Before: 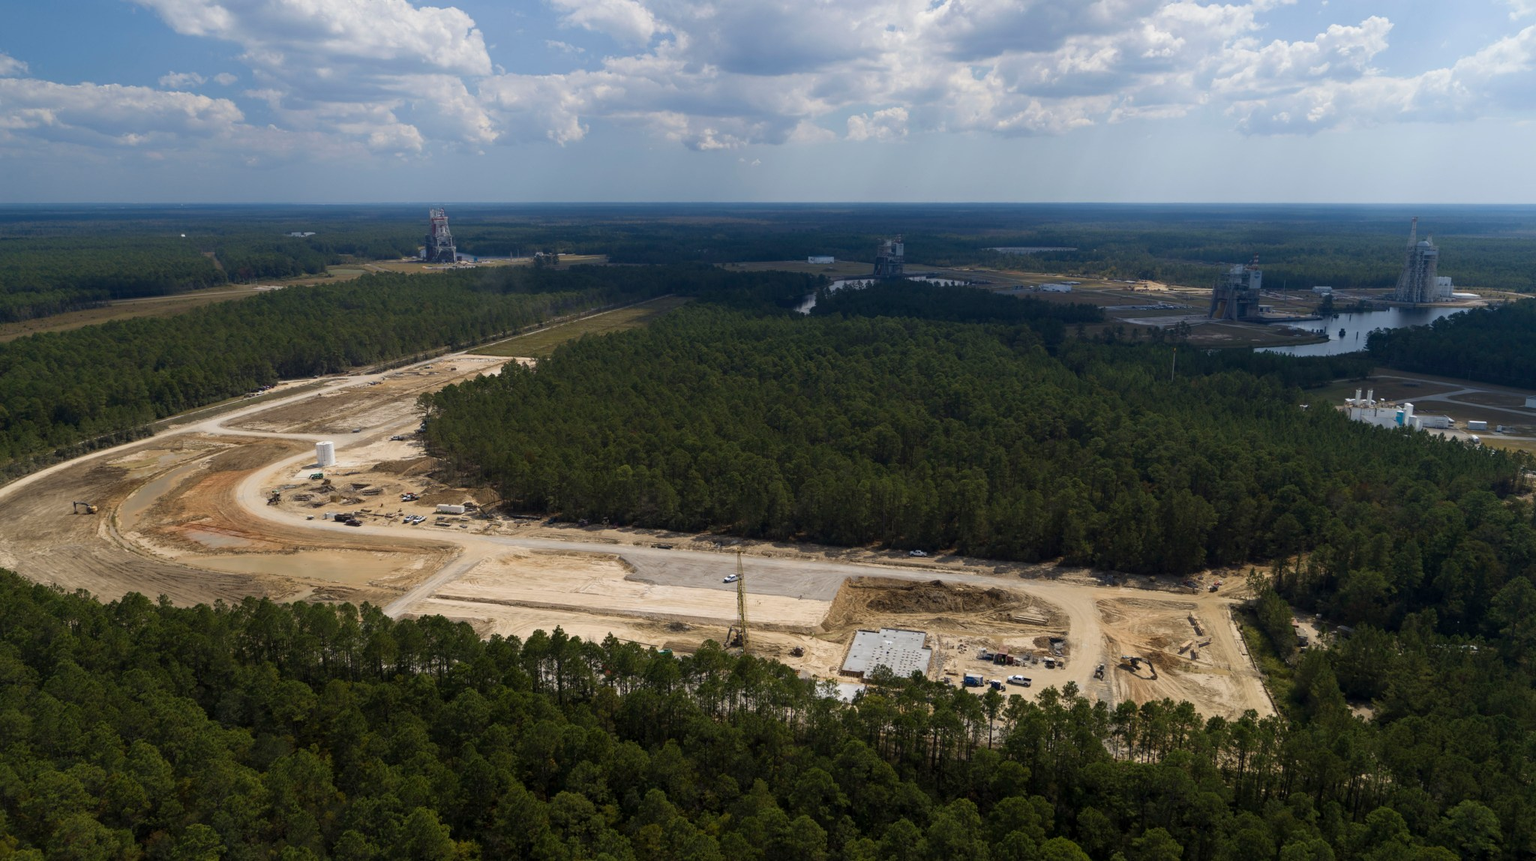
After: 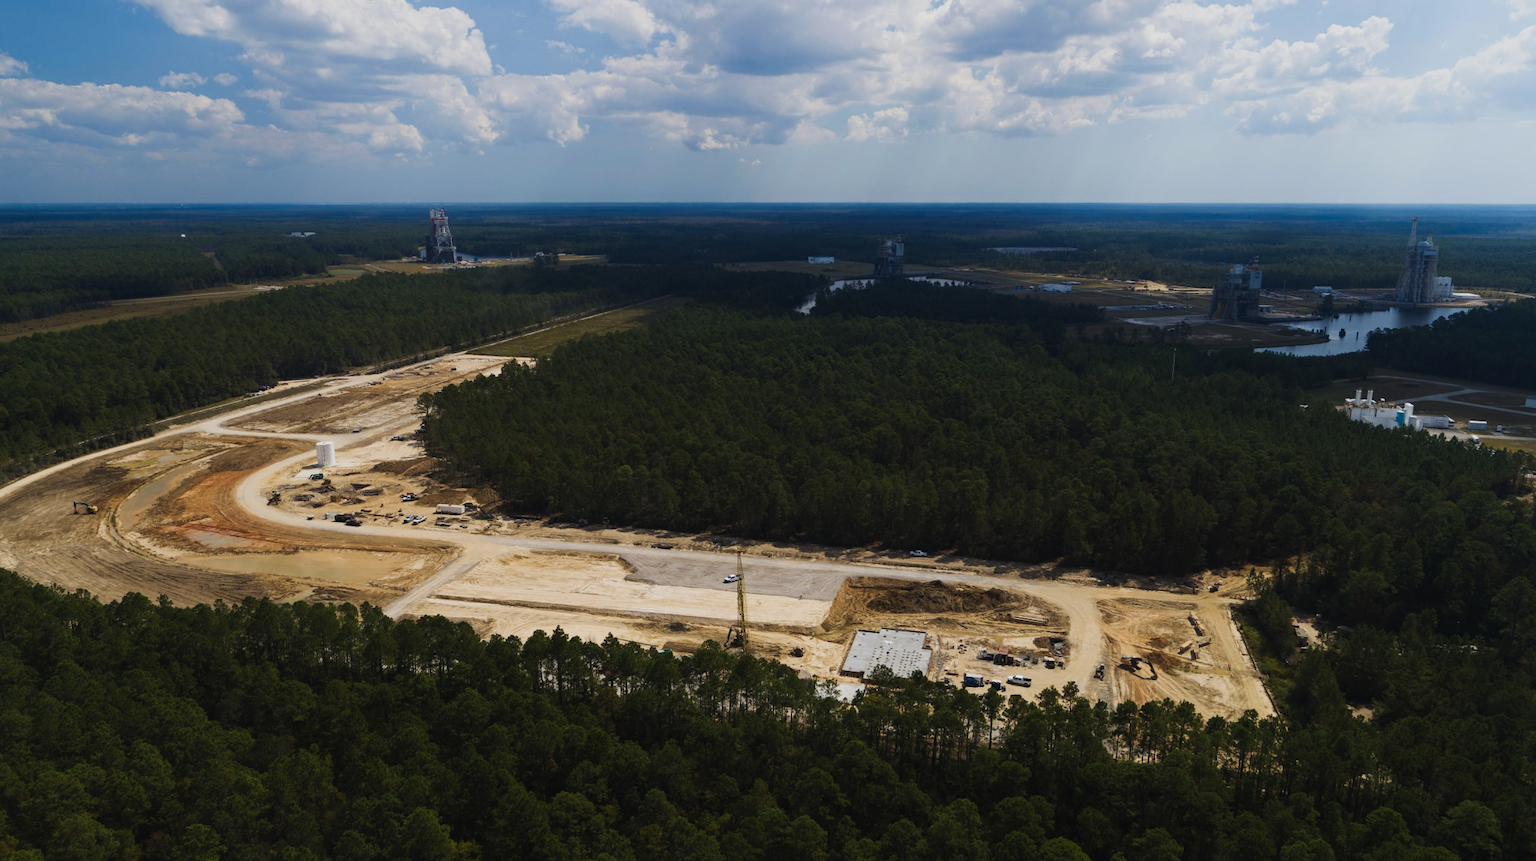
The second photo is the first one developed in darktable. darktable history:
tone curve: curves: ch0 [(0, 0.028) (0.037, 0.05) (0.123, 0.108) (0.19, 0.164) (0.269, 0.247) (0.475, 0.533) (0.595, 0.695) (0.718, 0.823) (0.855, 0.913) (1, 0.982)]; ch1 [(0, 0) (0.243, 0.245) (0.427, 0.41) (0.493, 0.481) (0.505, 0.502) (0.536, 0.545) (0.56, 0.582) (0.611, 0.644) (0.769, 0.807) (1, 1)]; ch2 [(0, 0) (0.249, 0.216) (0.349, 0.321) (0.424, 0.442) (0.476, 0.483) (0.498, 0.499) (0.517, 0.519) (0.532, 0.55) (0.569, 0.608) (0.614, 0.661) (0.706, 0.75) (0.808, 0.809) (0.991, 0.968)], preserve colors none
exposure: exposure -0.567 EV, compensate highlight preservation false
